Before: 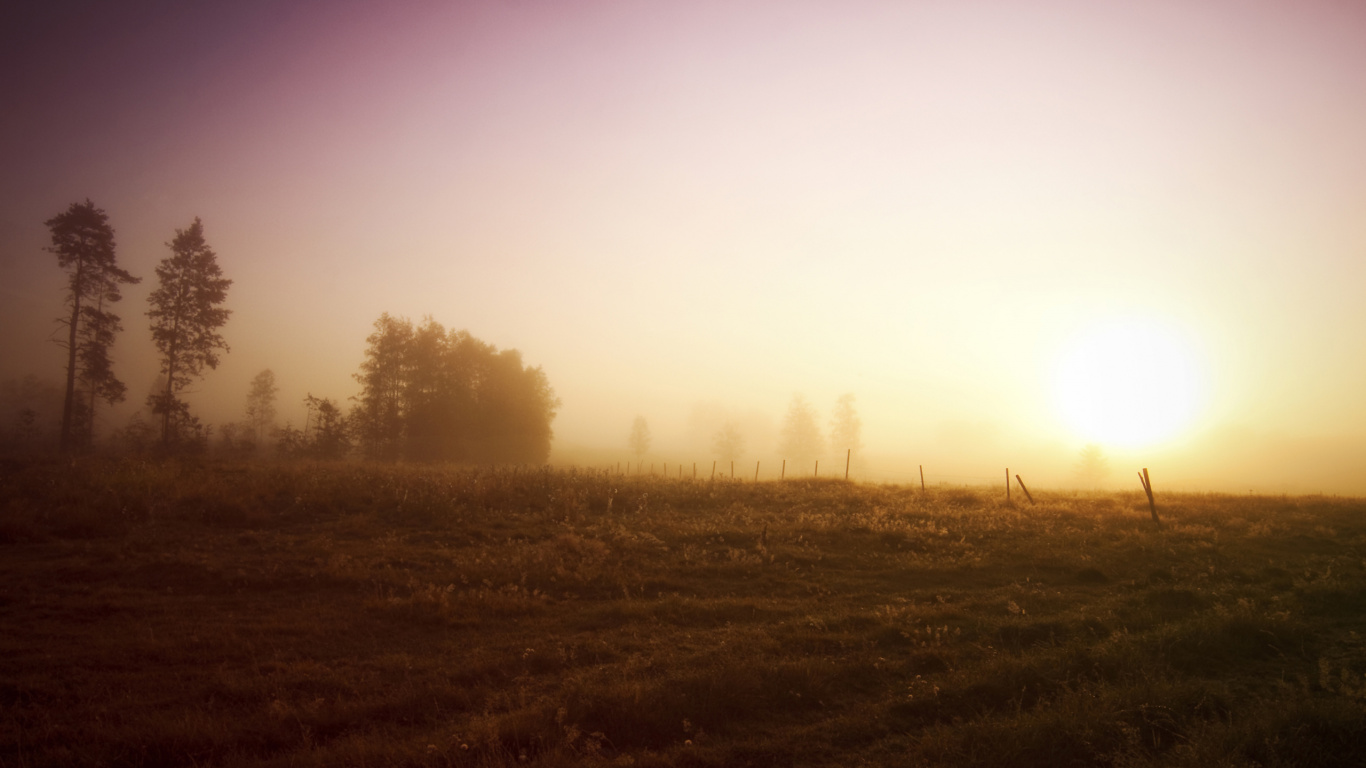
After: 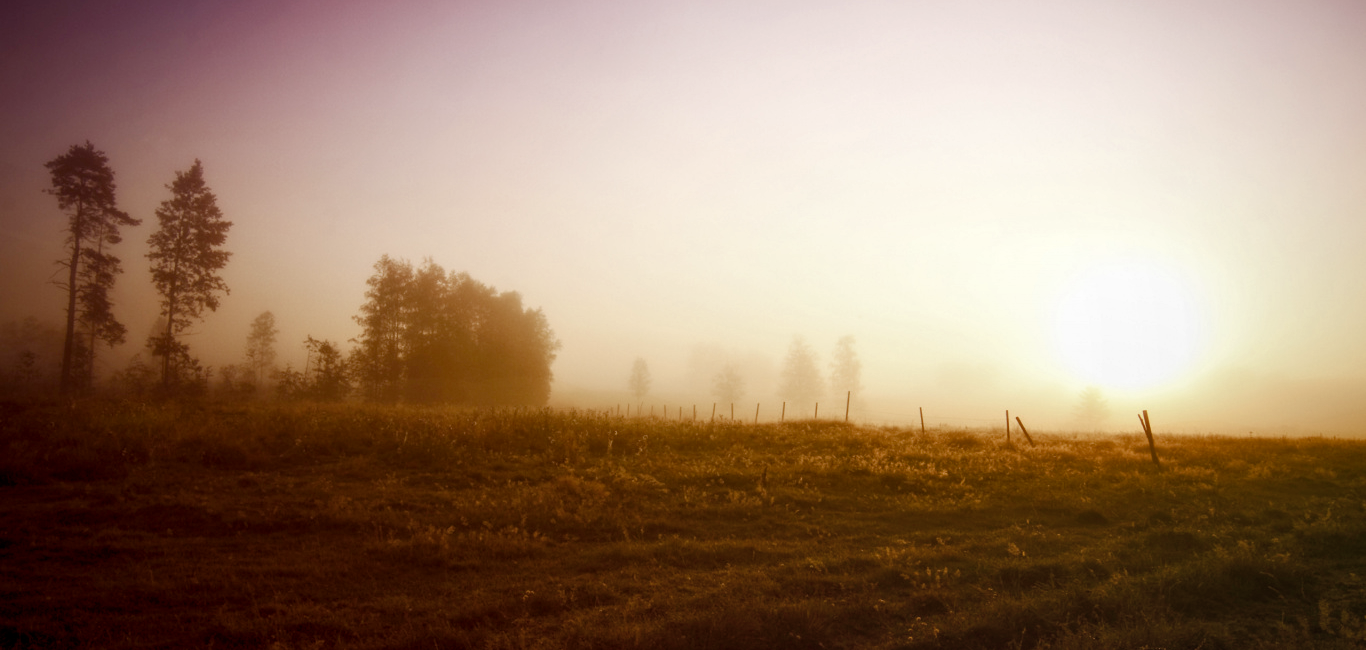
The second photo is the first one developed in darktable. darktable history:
haze removal: strength -0.036, compatibility mode true, adaptive false
local contrast: detail 130%
exposure: black level correction 0.001, compensate highlight preservation false
crop: top 7.589%, bottom 7.705%
color balance rgb: perceptual saturation grading › global saturation 20%, perceptual saturation grading › highlights -50.473%, perceptual saturation grading › shadows 30.479%
